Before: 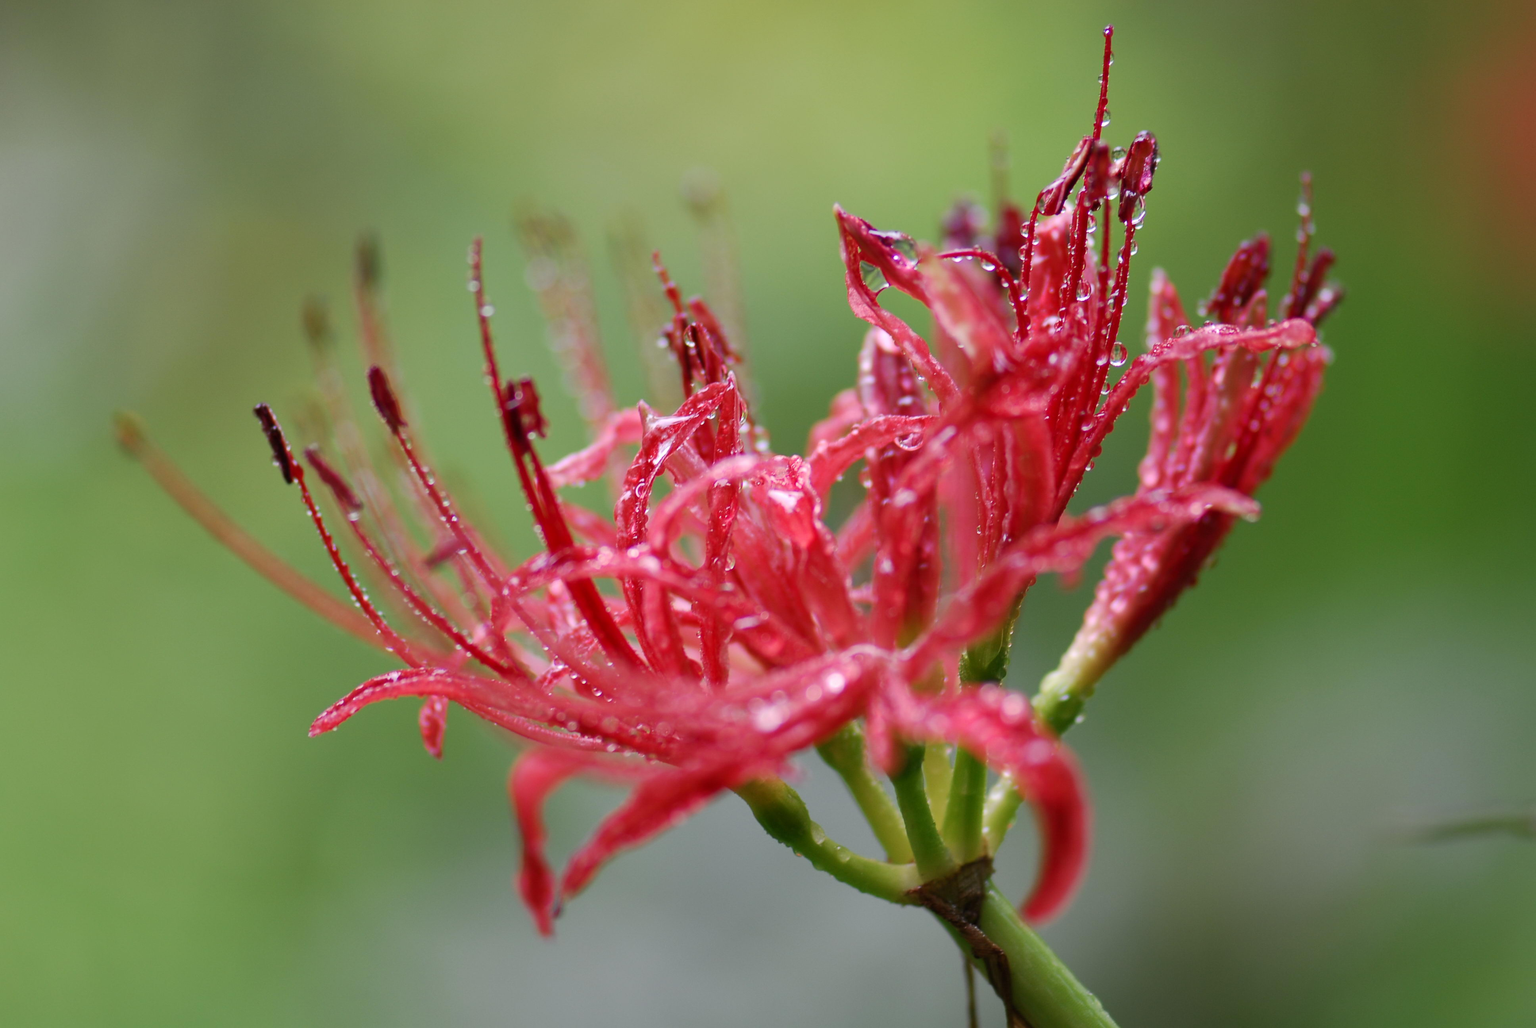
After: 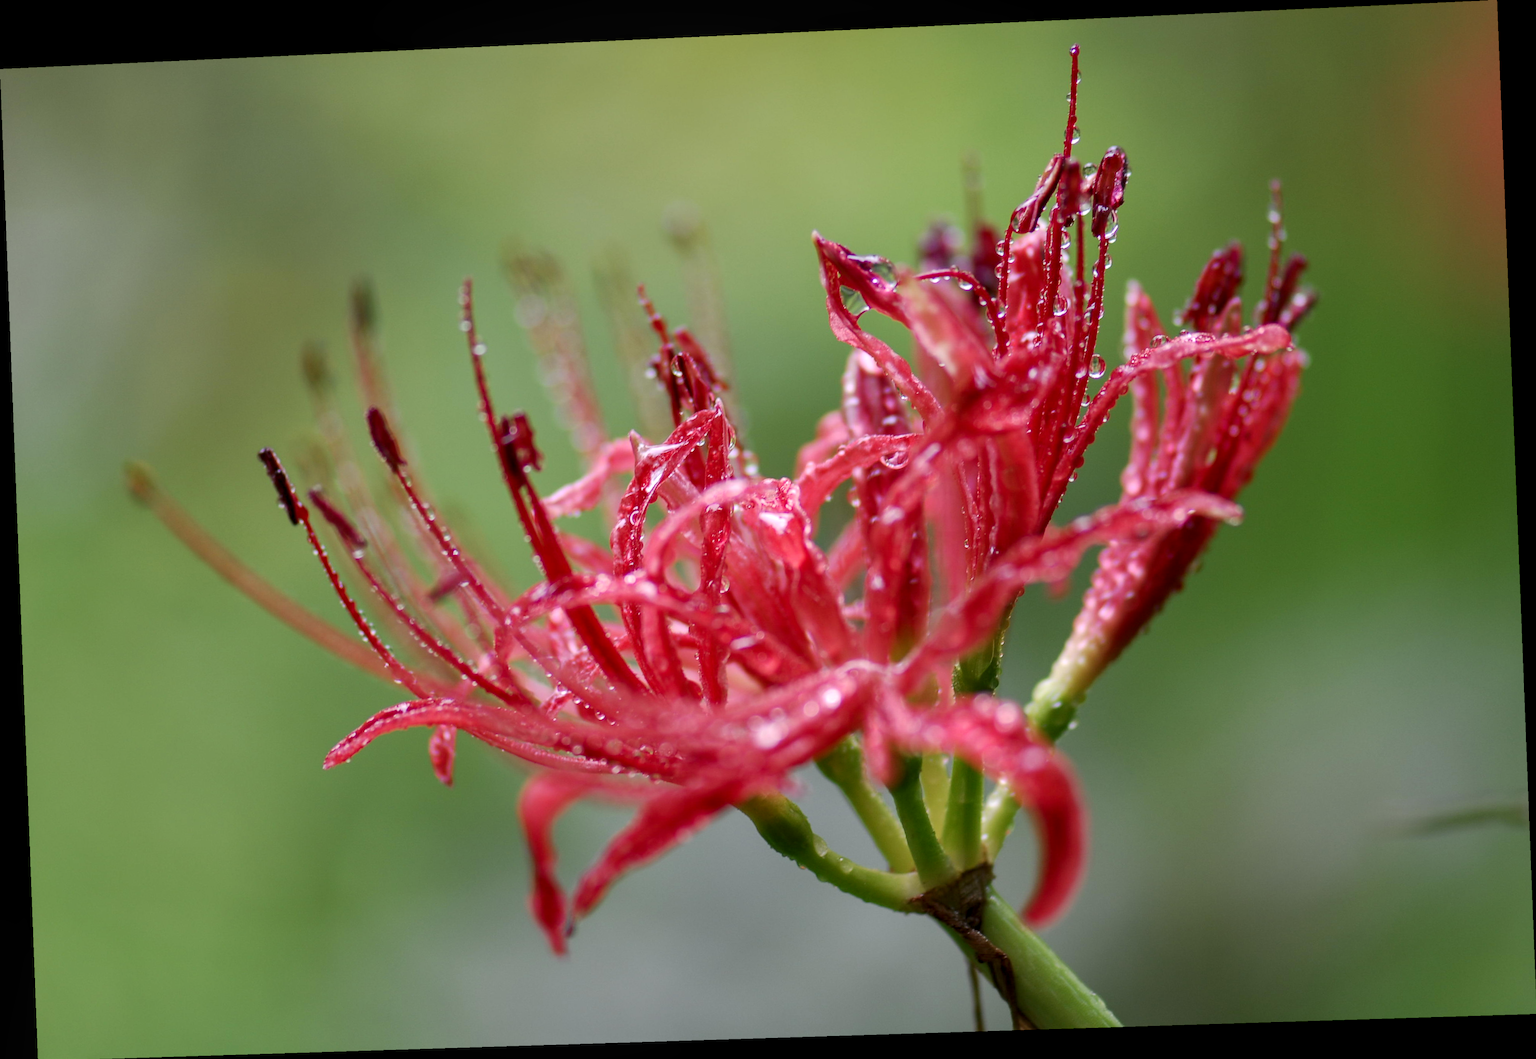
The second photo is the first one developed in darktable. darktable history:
rotate and perspective: rotation -2.22°, lens shift (horizontal) -0.022, automatic cropping off
local contrast: on, module defaults
